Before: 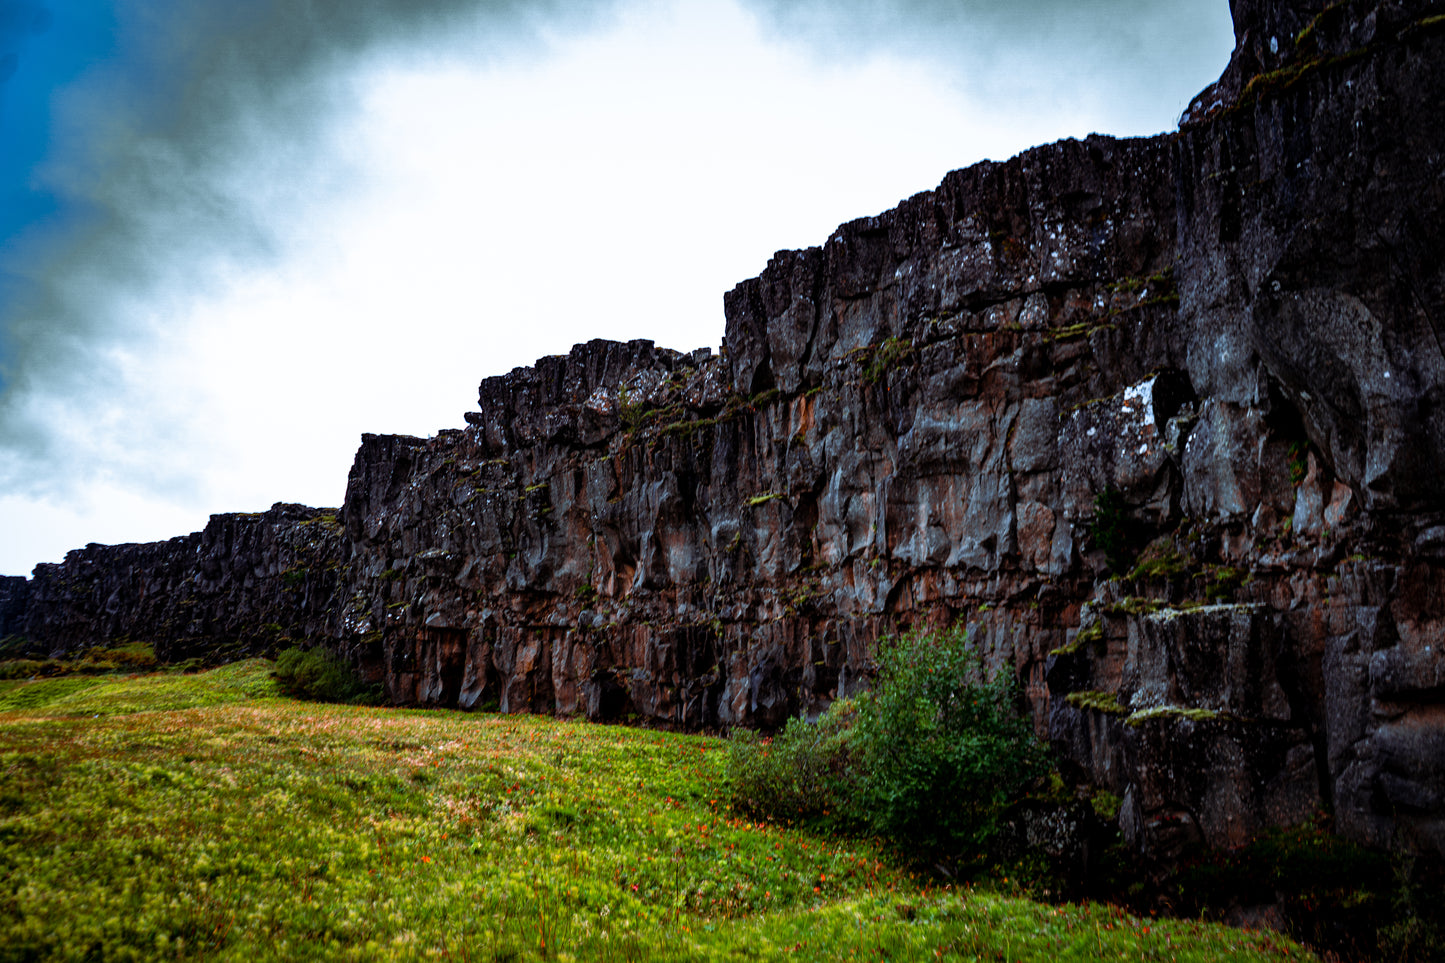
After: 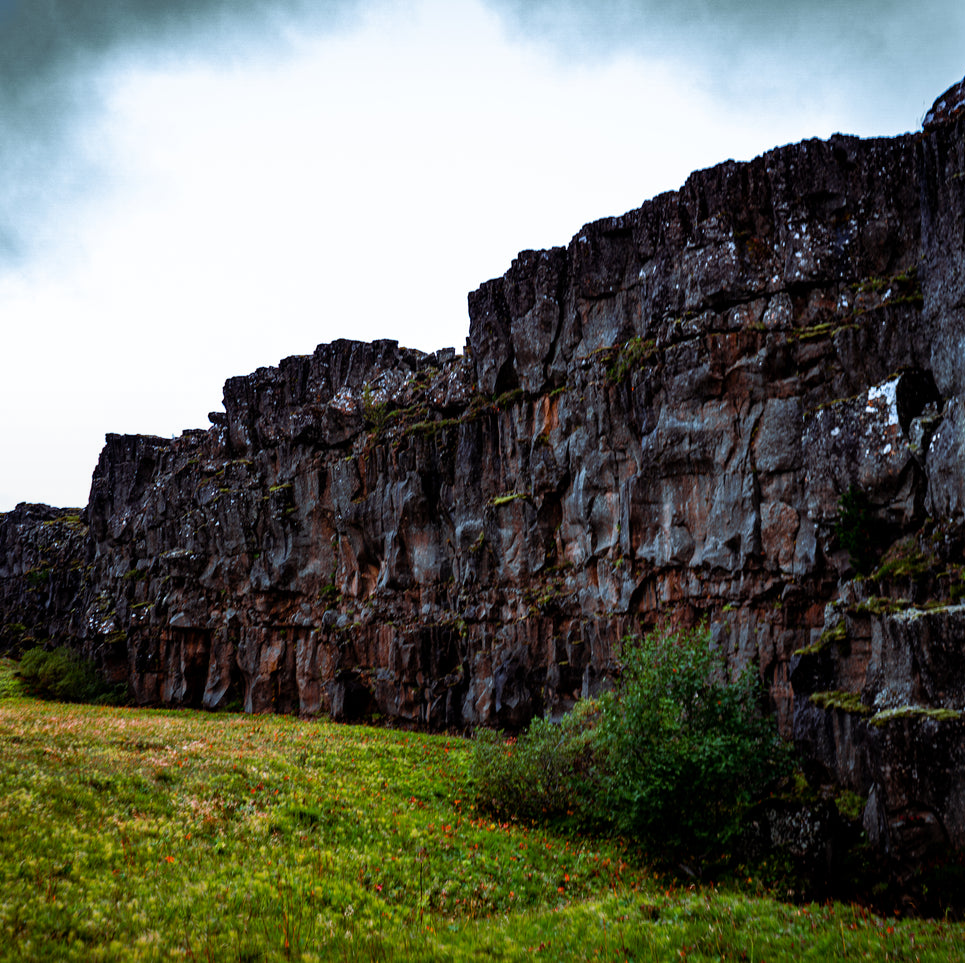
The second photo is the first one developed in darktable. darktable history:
graduated density: rotation -180°, offset 24.95
crop and rotate: left 17.732%, right 15.423%
